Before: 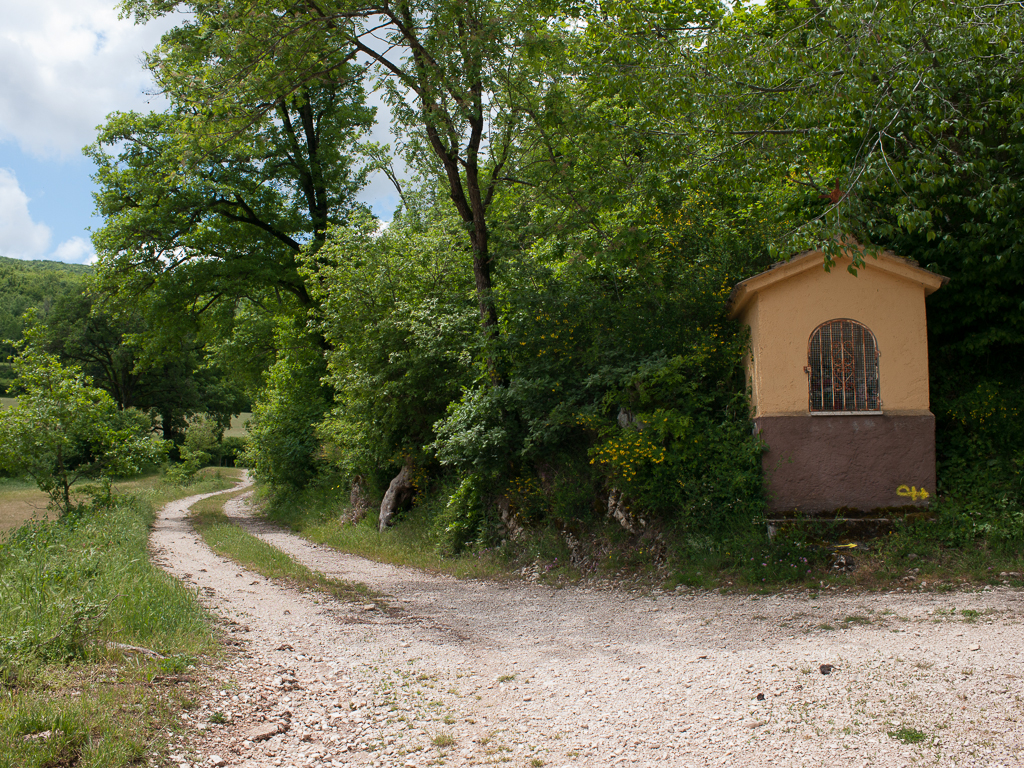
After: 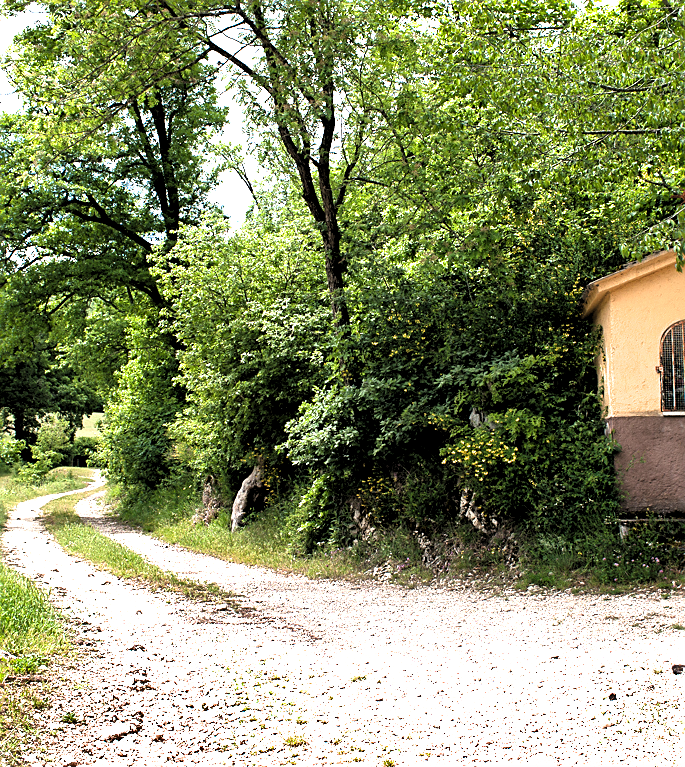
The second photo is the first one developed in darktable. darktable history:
crop and rotate: left 14.456%, right 18.61%
levels: black 0.108%, levels [0.062, 0.494, 0.925]
exposure: black level correction 0, exposure 1.519 EV, compensate highlight preservation false
sharpen: on, module defaults
filmic rgb: black relative exposure -4.96 EV, white relative exposure 2.84 EV, hardness 3.72
shadows and highlights: low approximation 0.01, soften with gaussian
